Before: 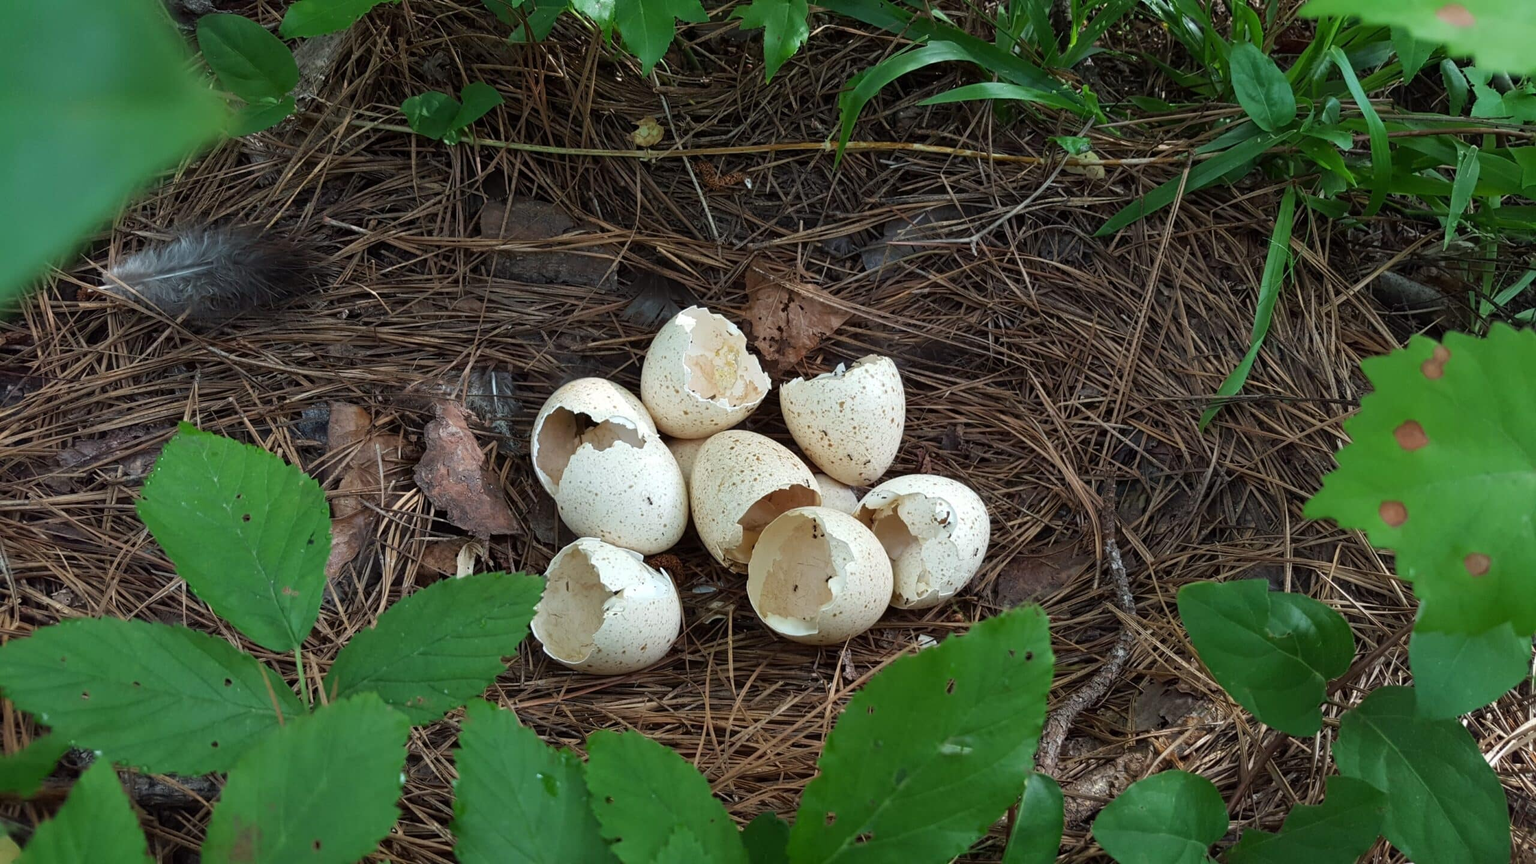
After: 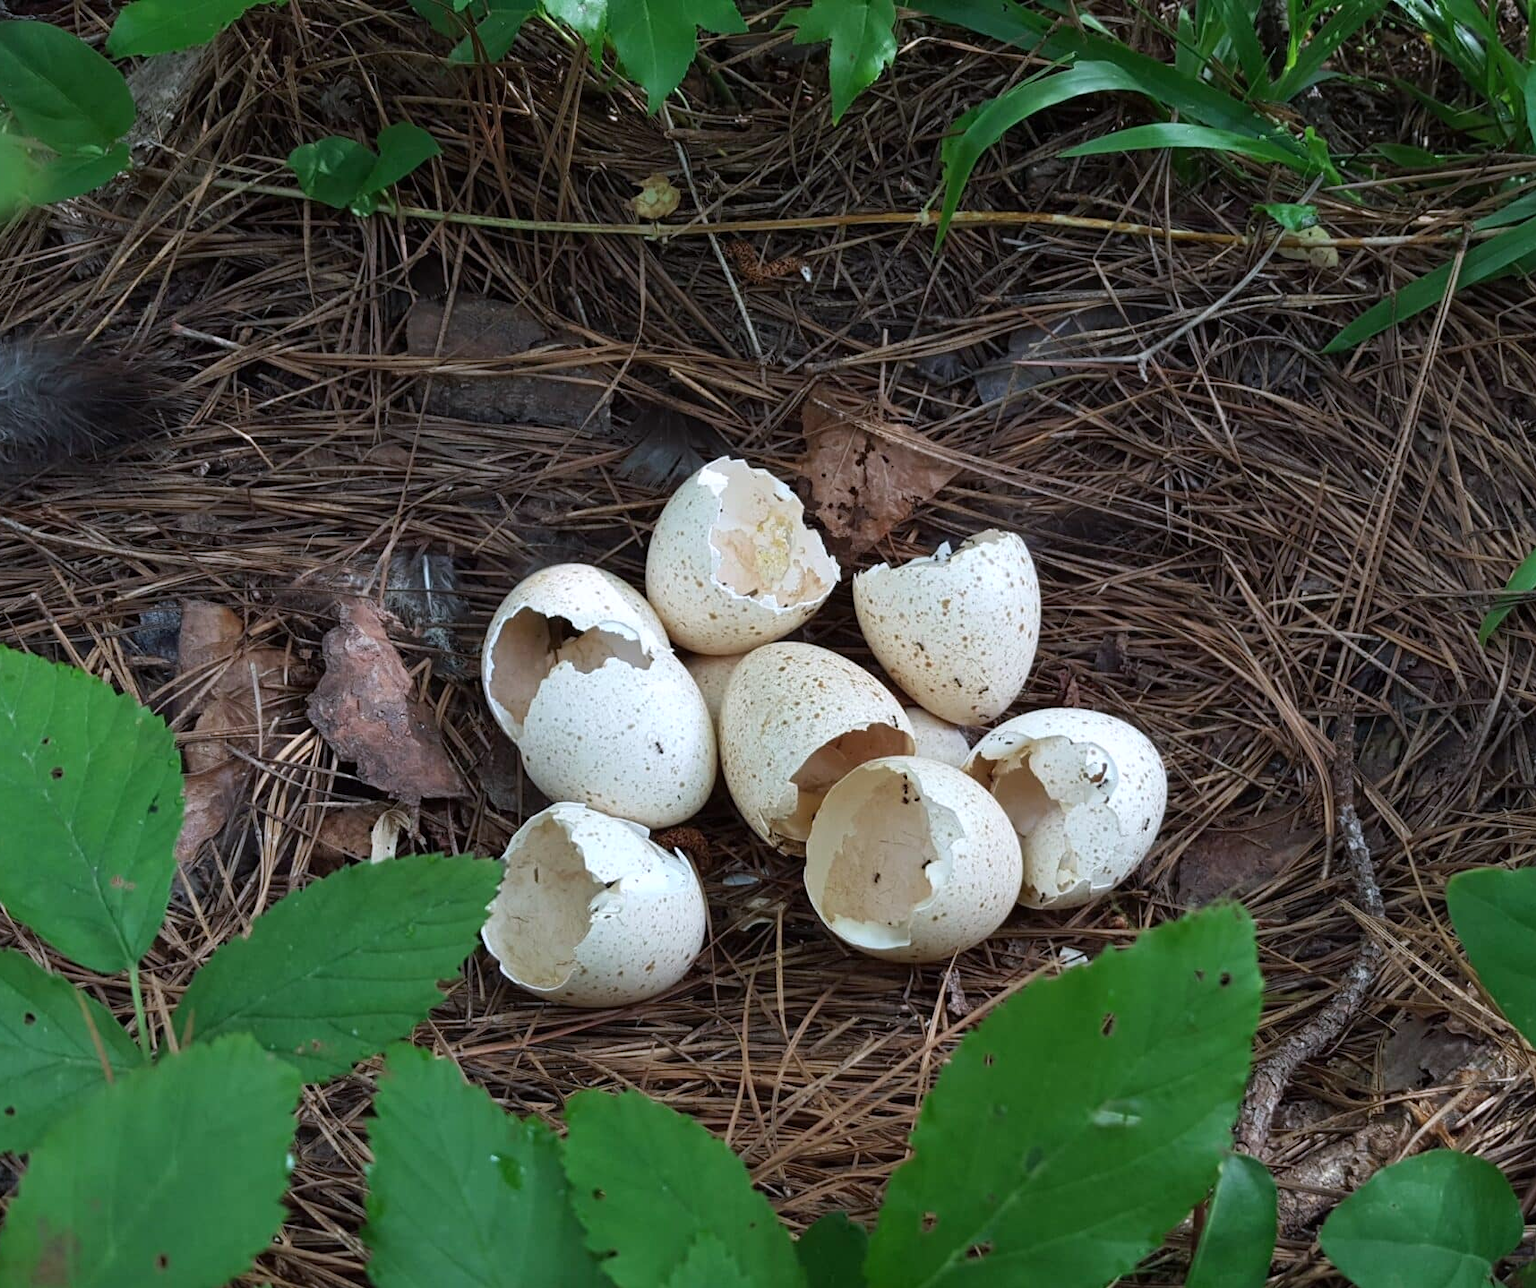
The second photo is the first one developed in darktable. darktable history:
crop and rotate: left 13.568%, right 19.43%
color calibration: illuminant as shot in camera, x 0.358, y 0.373, temperature 4628.91 K
